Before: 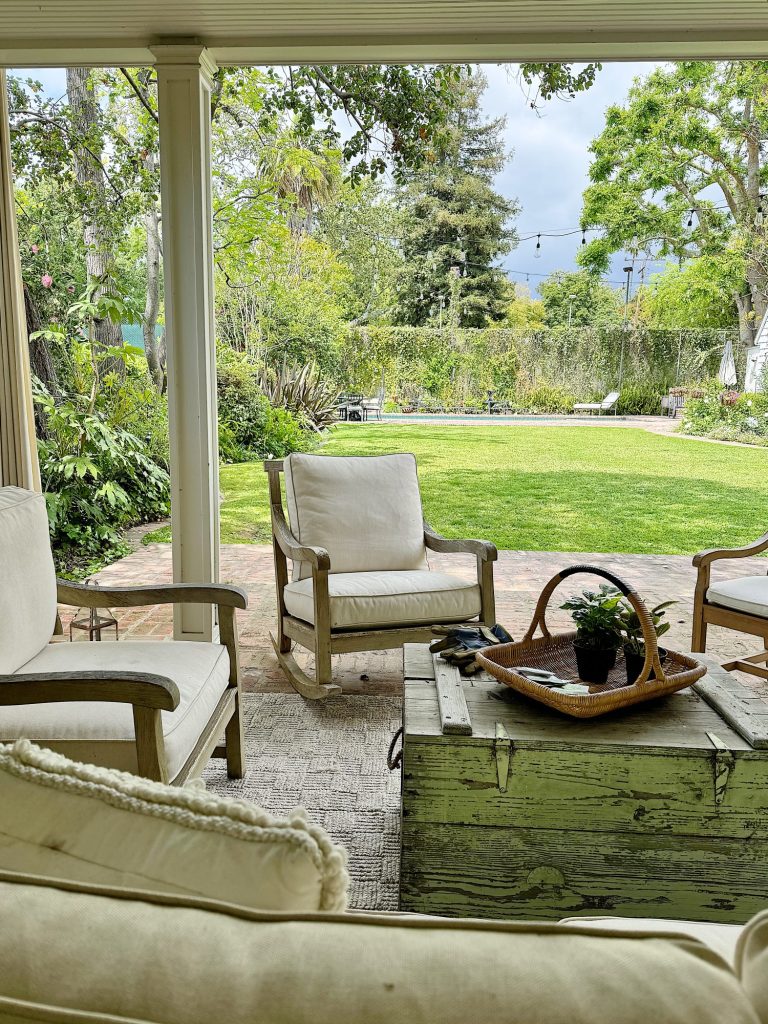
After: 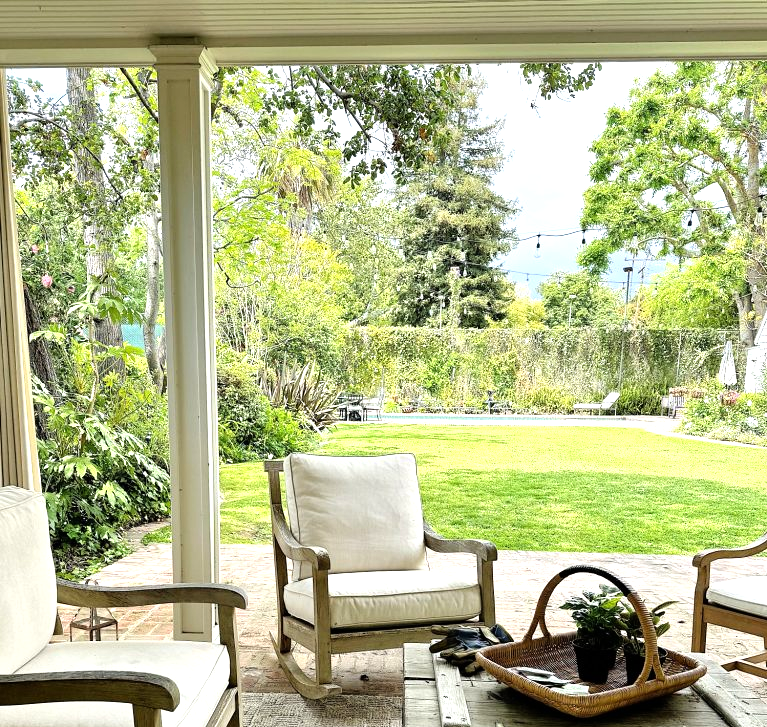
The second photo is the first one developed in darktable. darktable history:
crop: bottom 28.979%
tone equalizer: -8 EV -0.716 EV, -7 EV -0.714 EV, -6 EV -0.628 EV, -5 EV -0.401 EV, -3 EV 0.385 EV, -2 EV 0.6 EV, -1 EV 0.685 EV, +0 EV 0.778 EV
